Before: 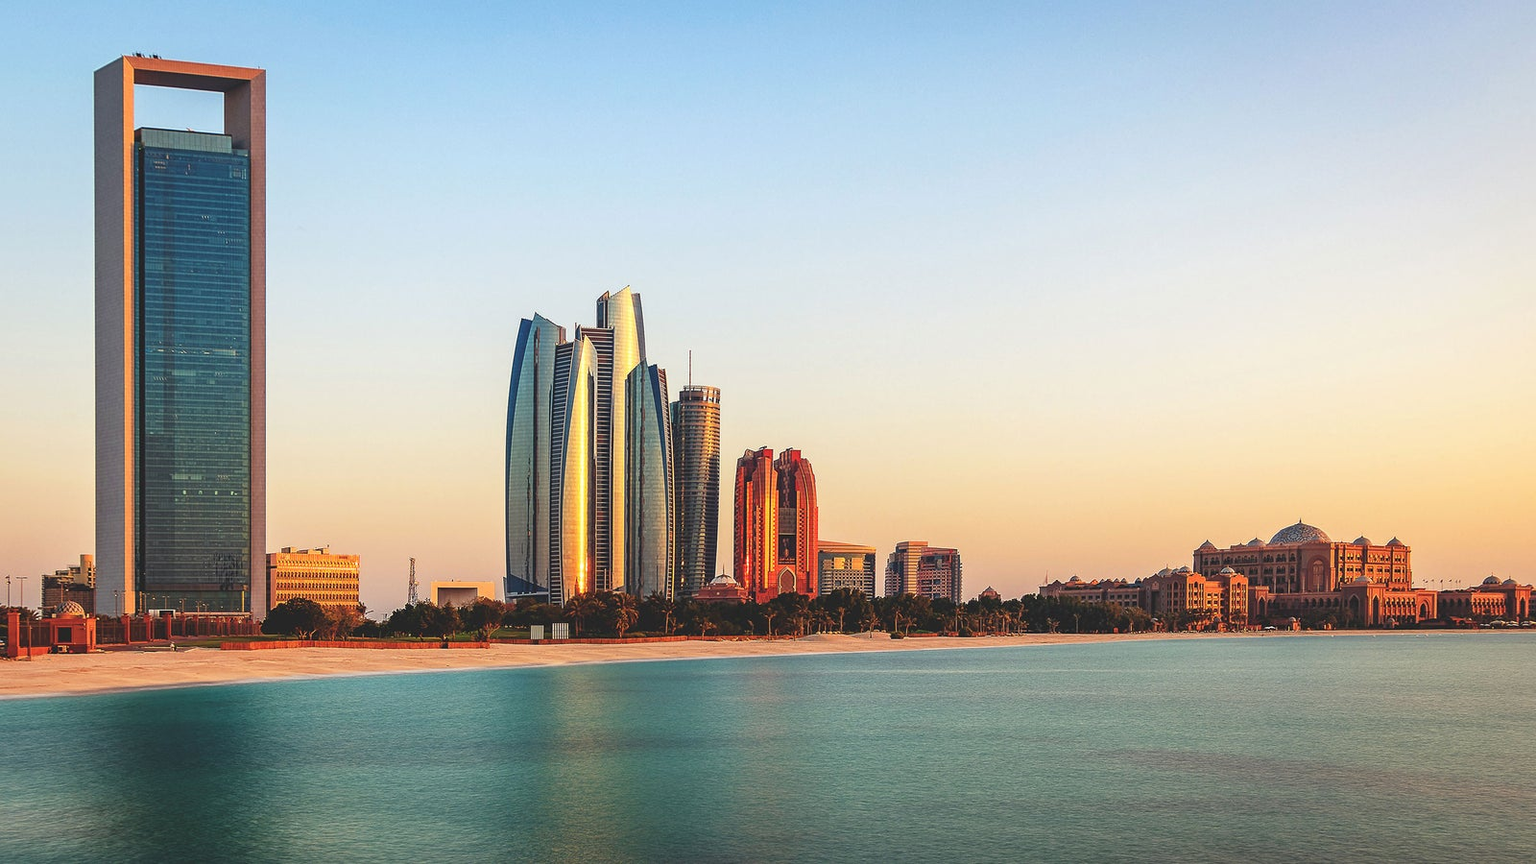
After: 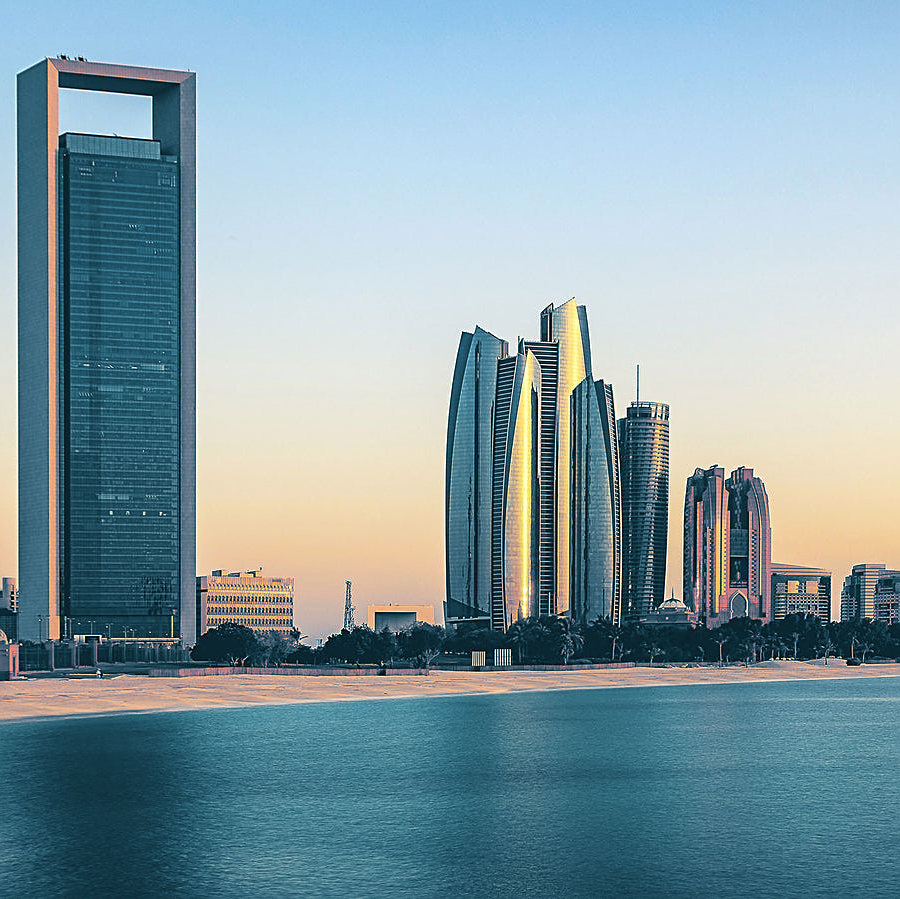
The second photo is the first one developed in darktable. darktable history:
split-toning: shadows › hue 212.4°, balance -70
crop: left 5.114%, right 38.589%
sharpen: on, module defaults
